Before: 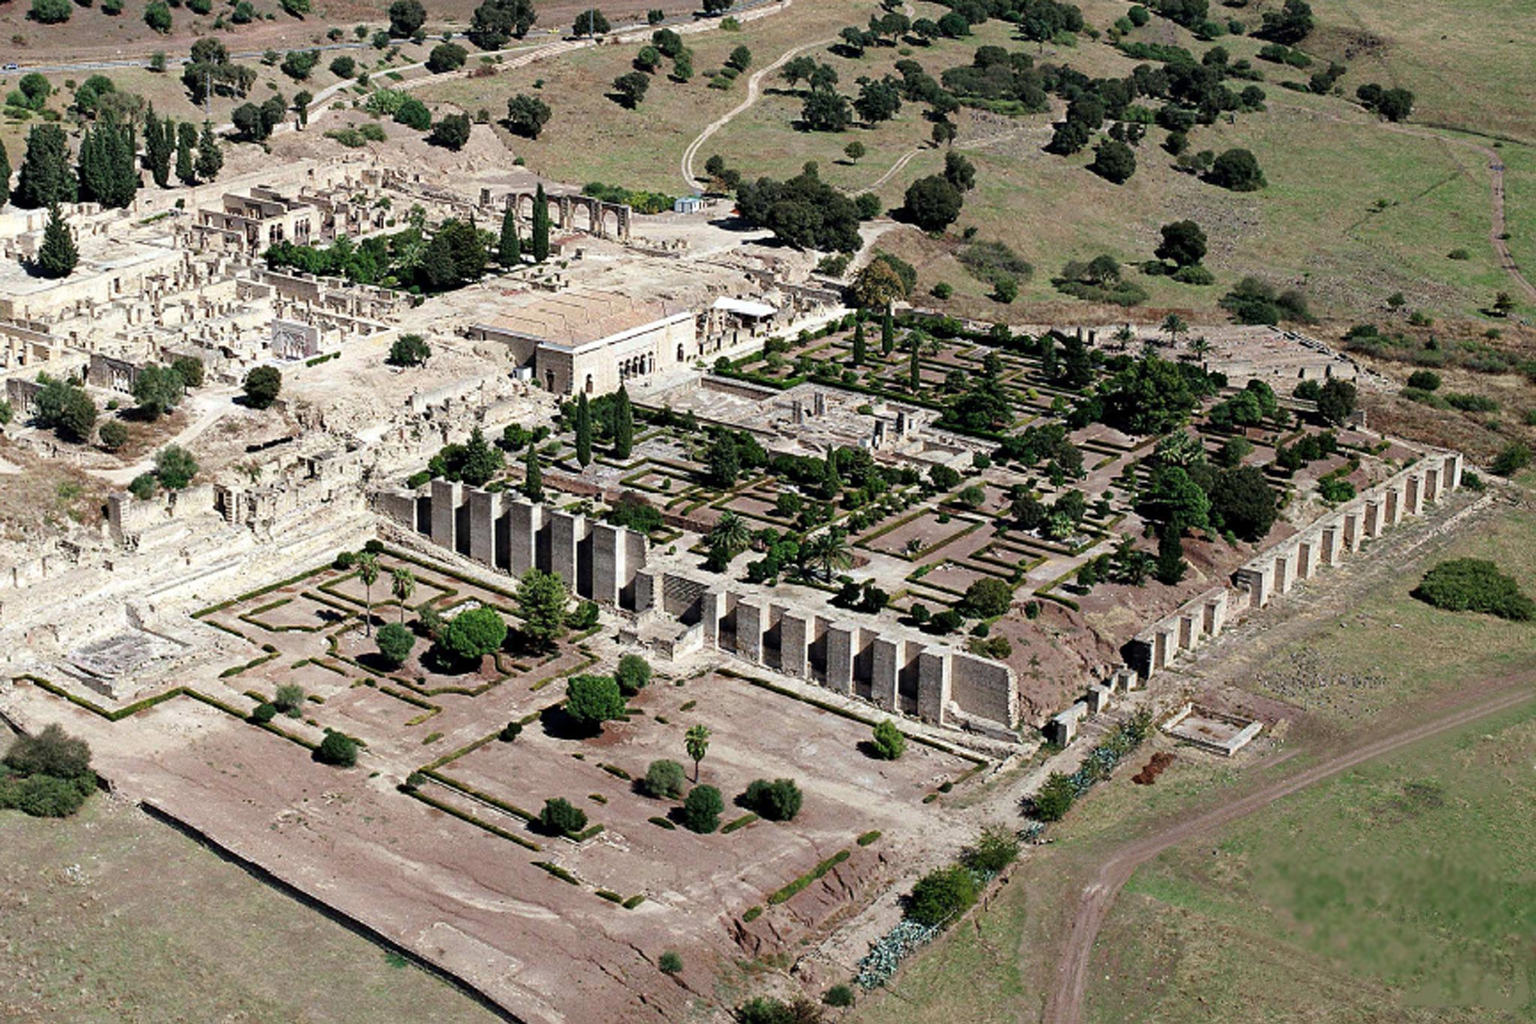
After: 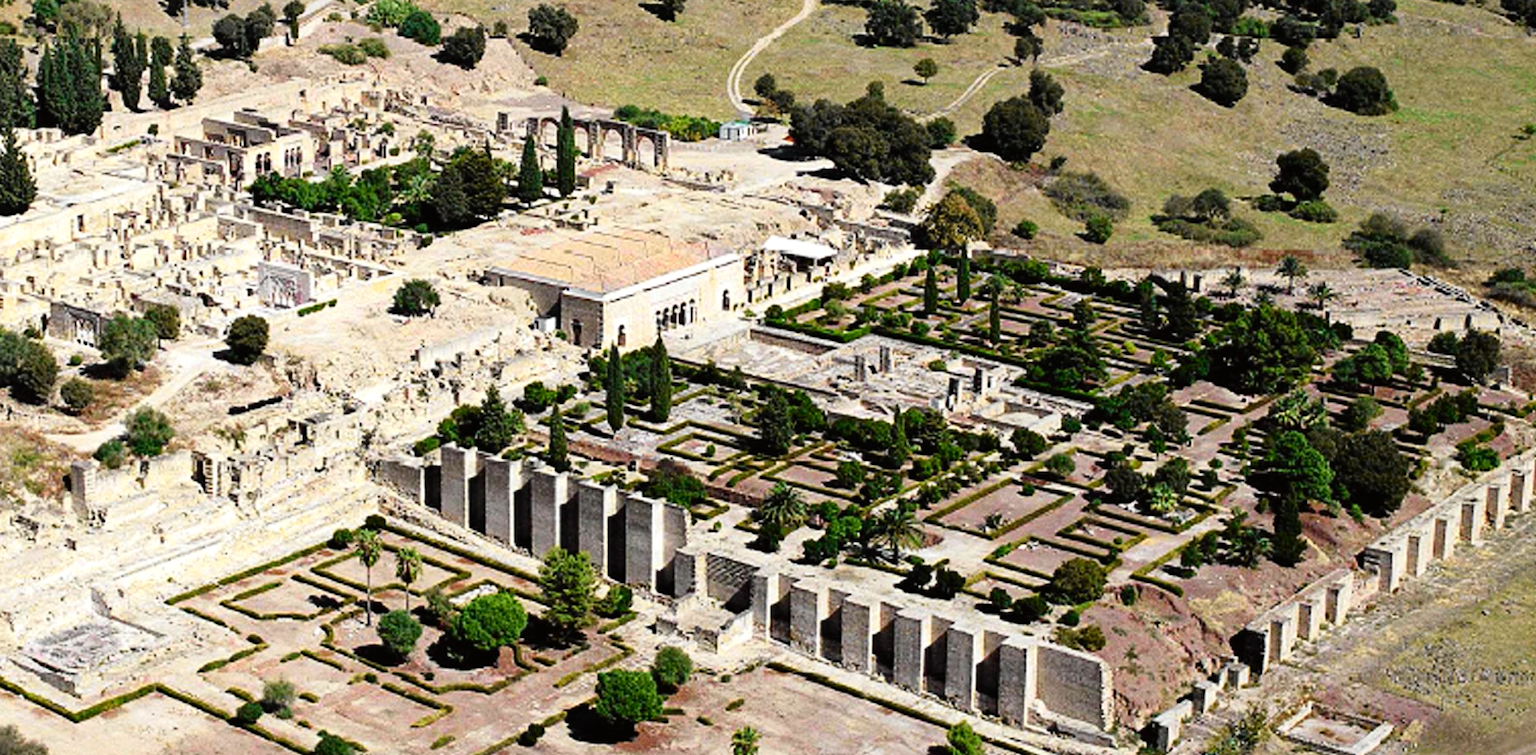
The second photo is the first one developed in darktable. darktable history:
color balance rgb: power › hue 328.77°, highlights gain › luminance 14.644%, linear chroma grading › global chroma 0.261%, perceptual saturation grading › global saturation 0.724%, global vibrance 20%
crop: left 3.041%, top 8.883%, right 9.618%, bottom 26.658%
tone curve: curves: ch0 [(0, 0.008) (0.107, 0.083) (0.283, 0.287) (0.461, 0.498) (0.64, 0.691) (0.822, 0.869) (0.998, 0.978)]; ch1 [(0, 0) (0.323, 0.339) (0.438, 0.422) (0.473, 0.487) (0.502, 0.502) (0.527, 0.53) (0.561, 0.583) (0.608, 0.629) (0.669, 0.704) (0.859, 0.899) (1, 1)]; ch2 [(0, 0) (0.33, 0.347) (0.421, 0.456) (0.473, 0.498) (0.502, 0.504) (0.522, 0.524) (0.549, 0.567) (0.585, 0.627) (0.676, 0.724) (1, 1)], color space Lab, independent channels, preserve colors none
